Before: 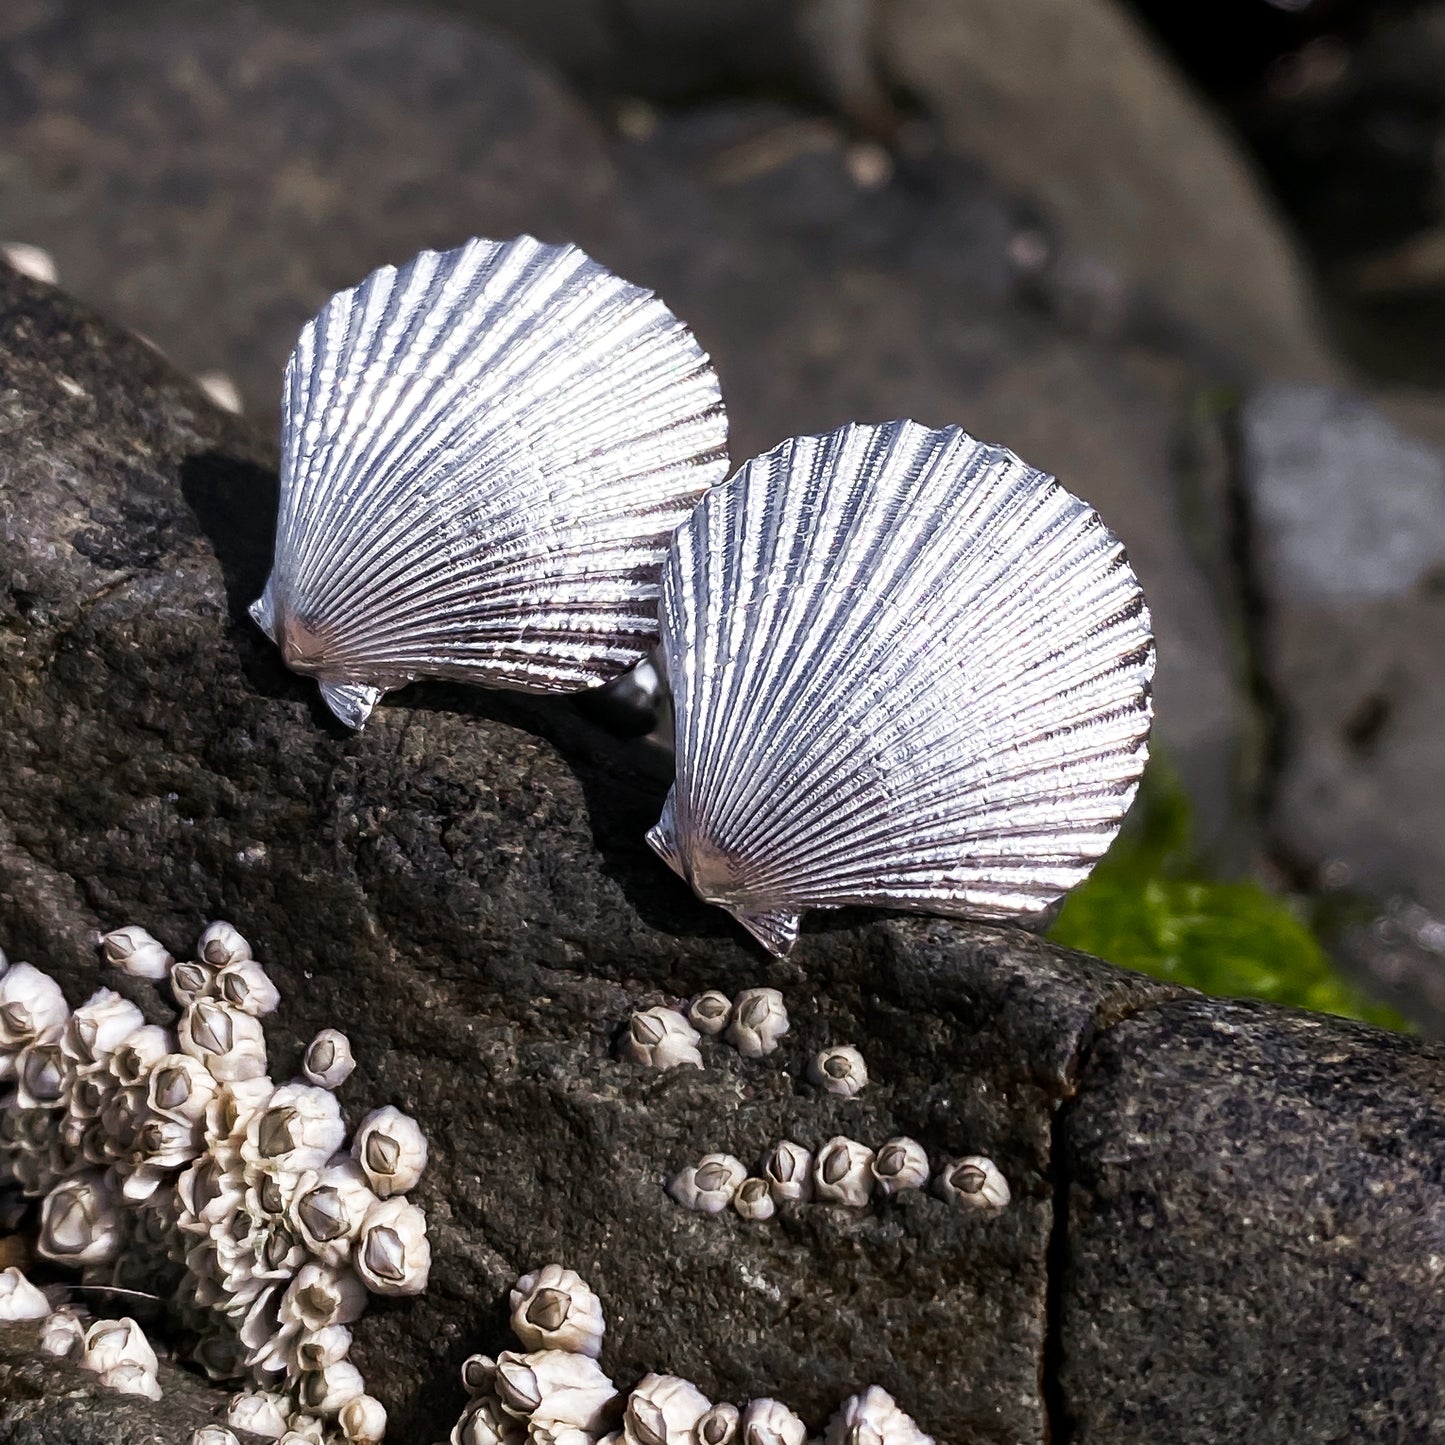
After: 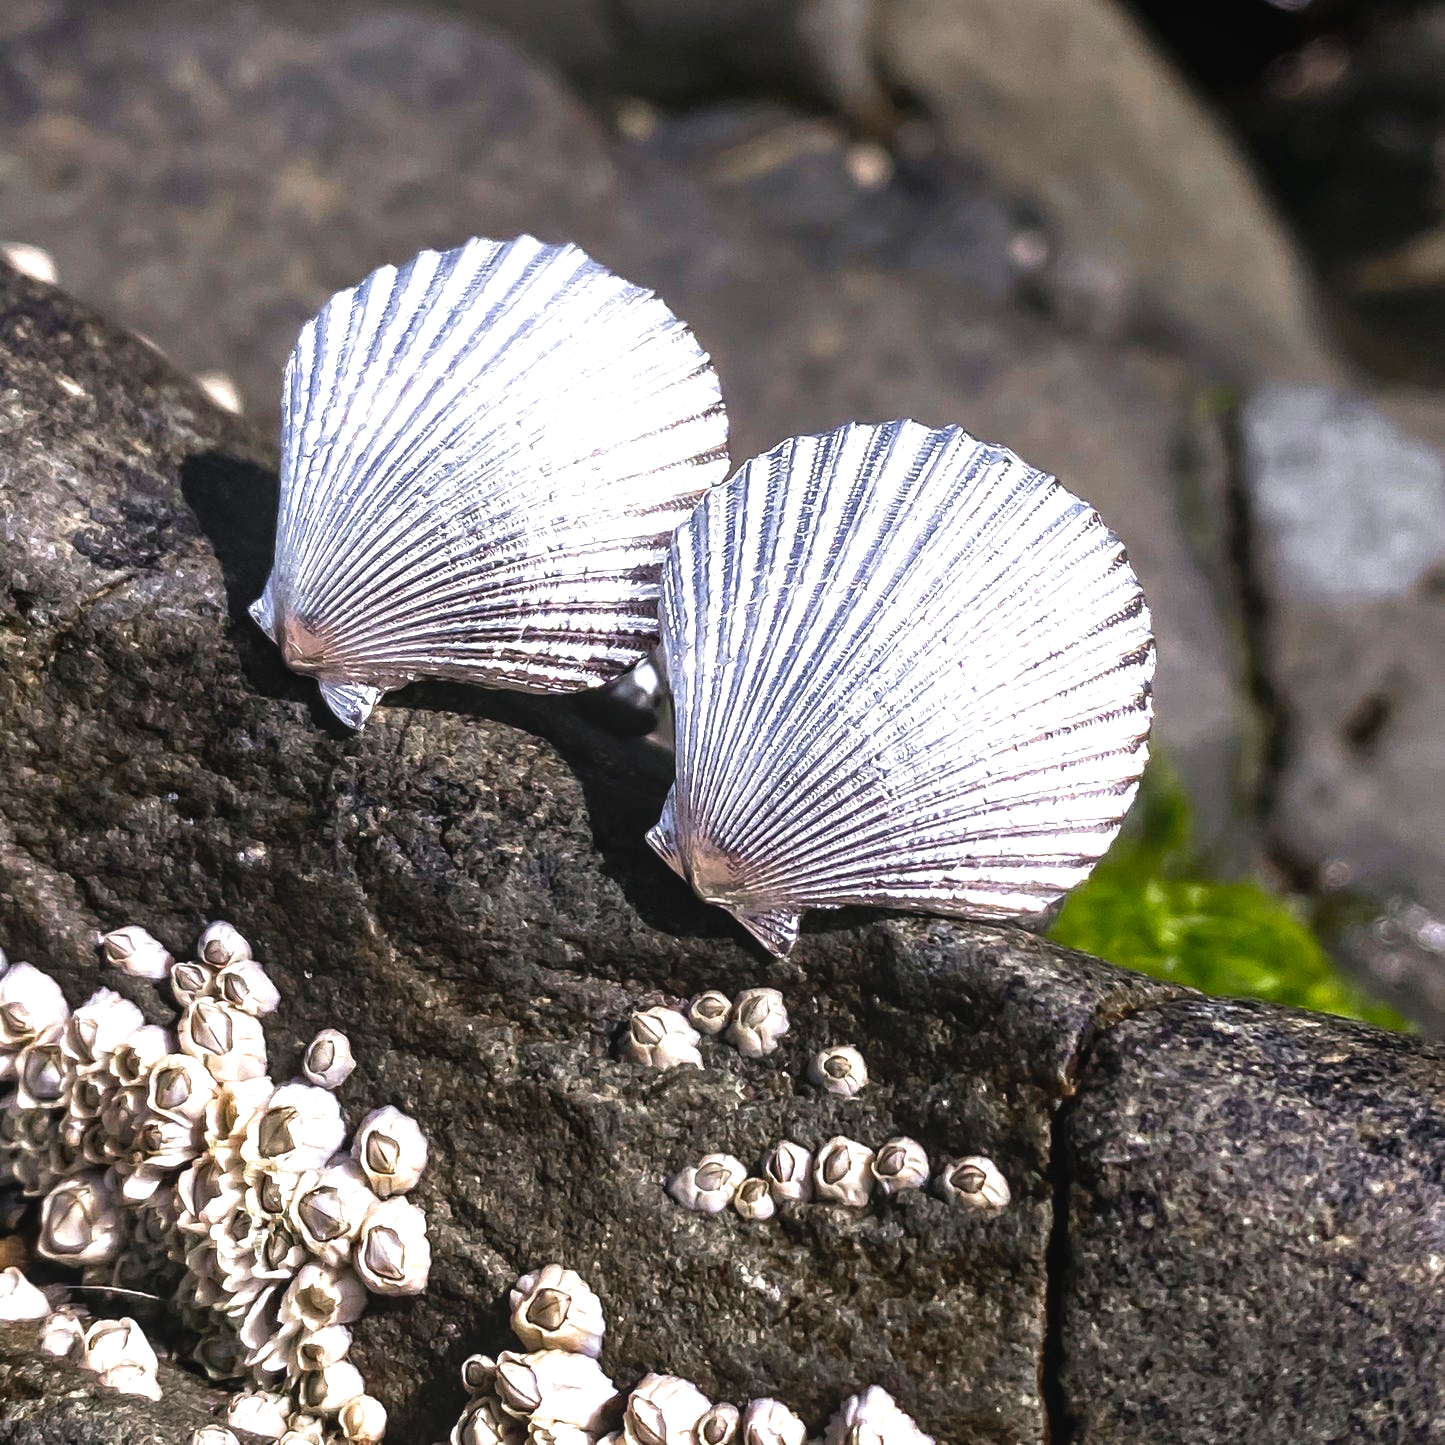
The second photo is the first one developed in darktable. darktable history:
levels: levels [0, 0.374, 0.749]
local contrast: detail 110%
